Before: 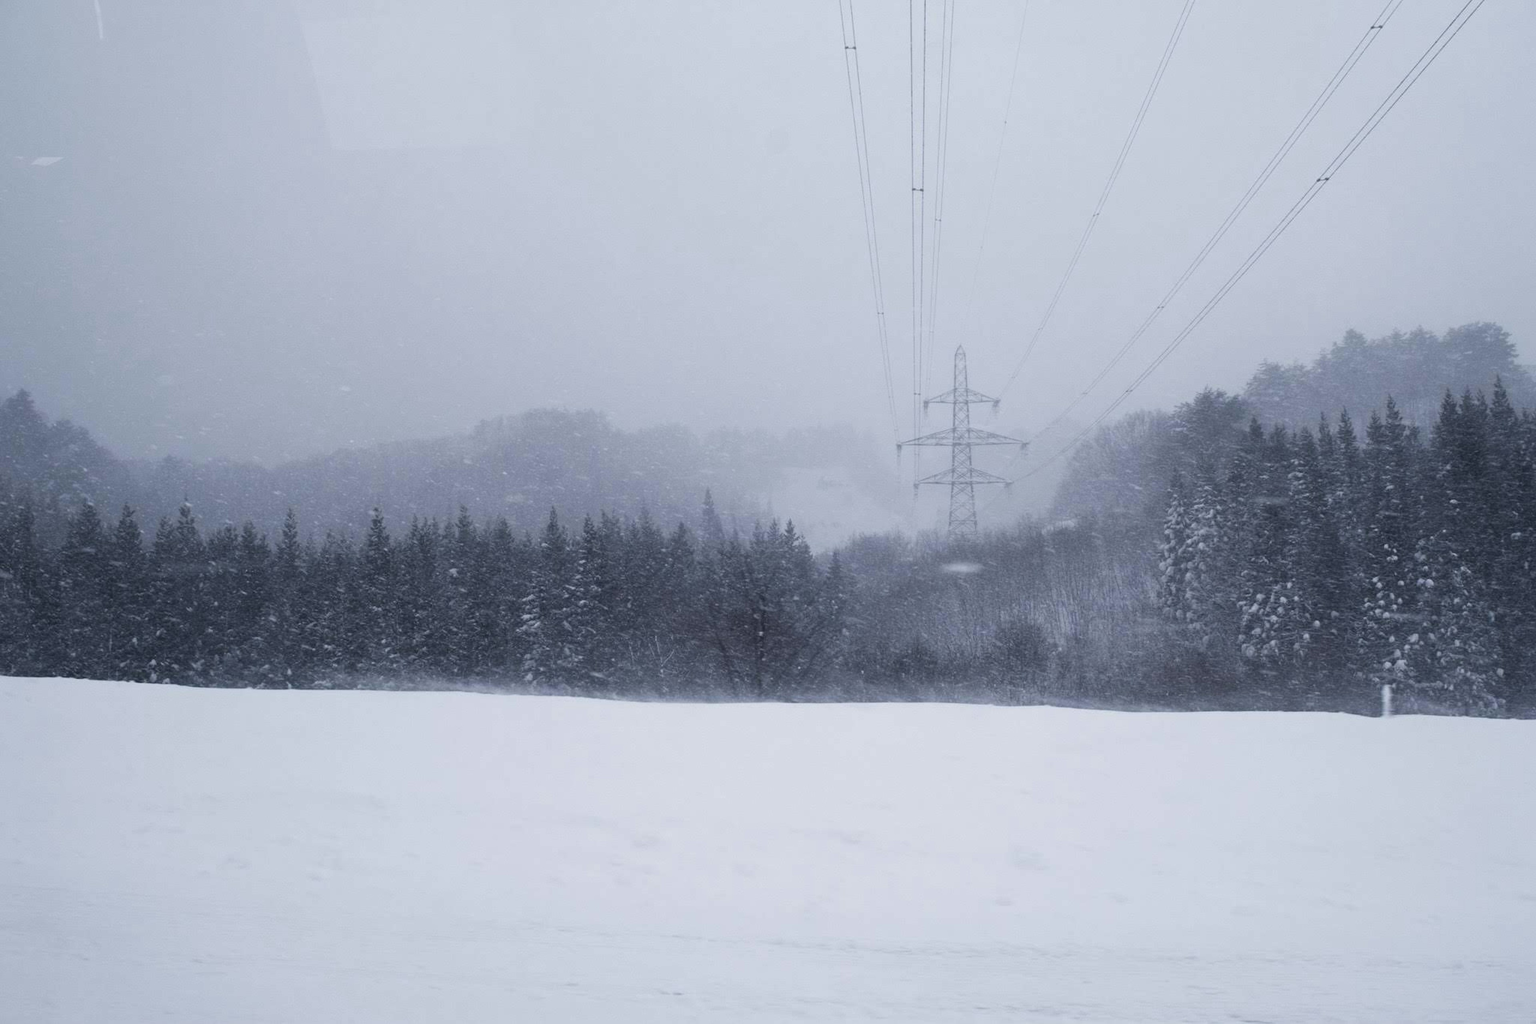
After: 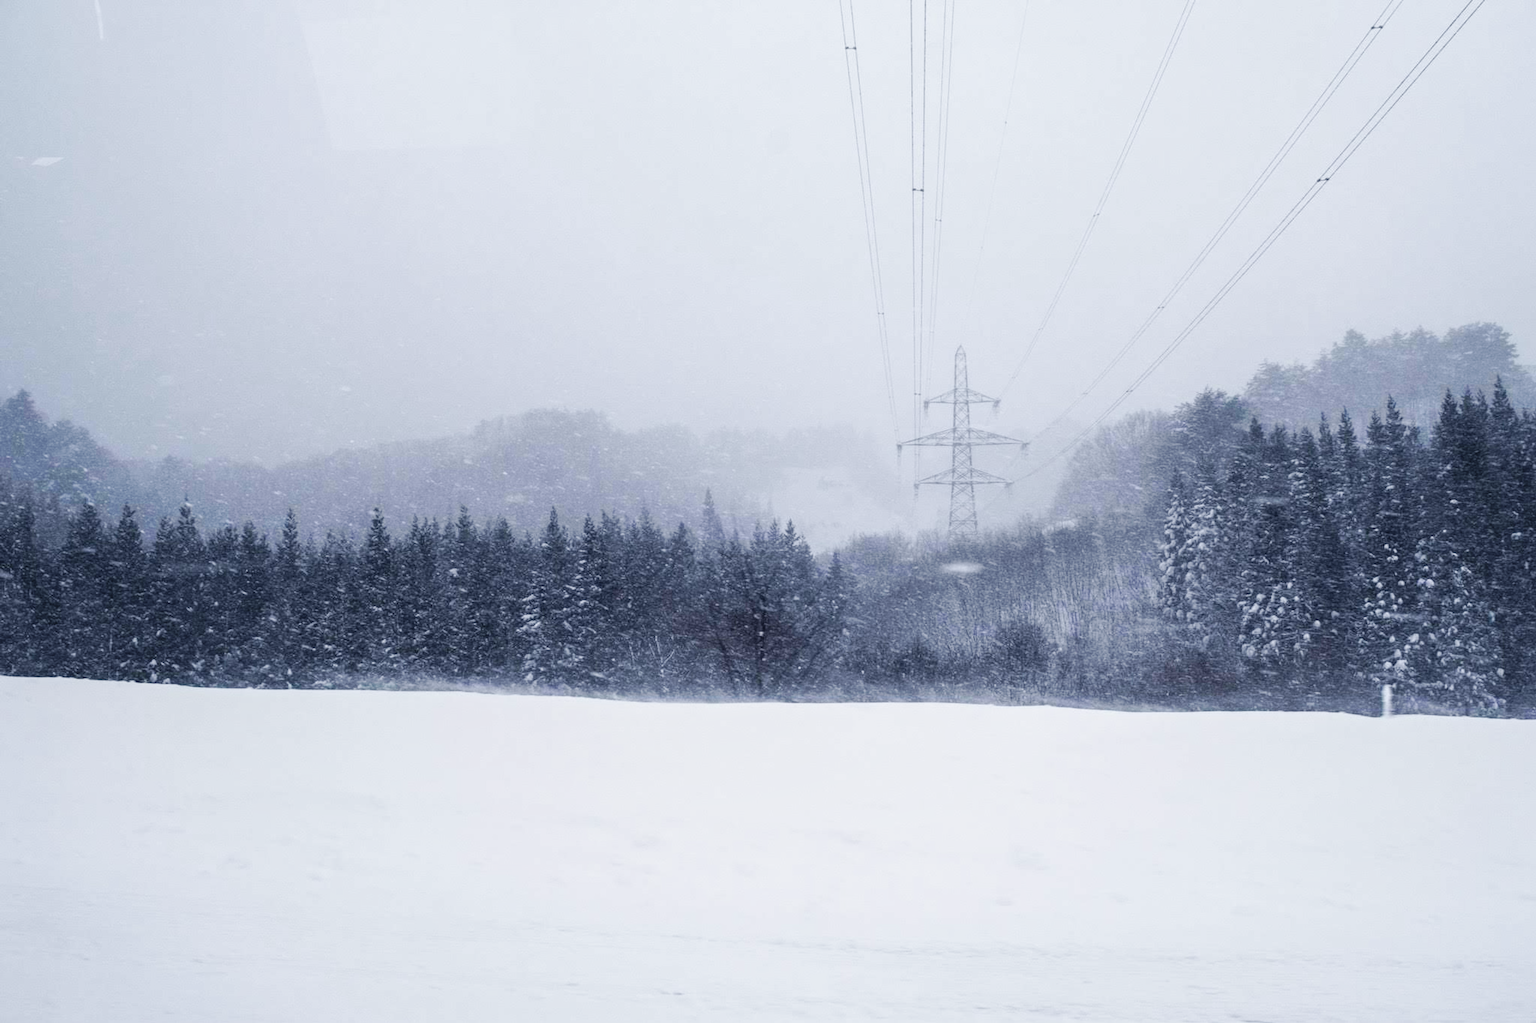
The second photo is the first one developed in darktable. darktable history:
base curve: curves: ch0 [(0, 0) (0.032, 0.025) (0.121, 0.166) (0.206, 0.329) (0.605, 0.79) (1, 1)], preserve colors none
local contrast: on, module defaults
